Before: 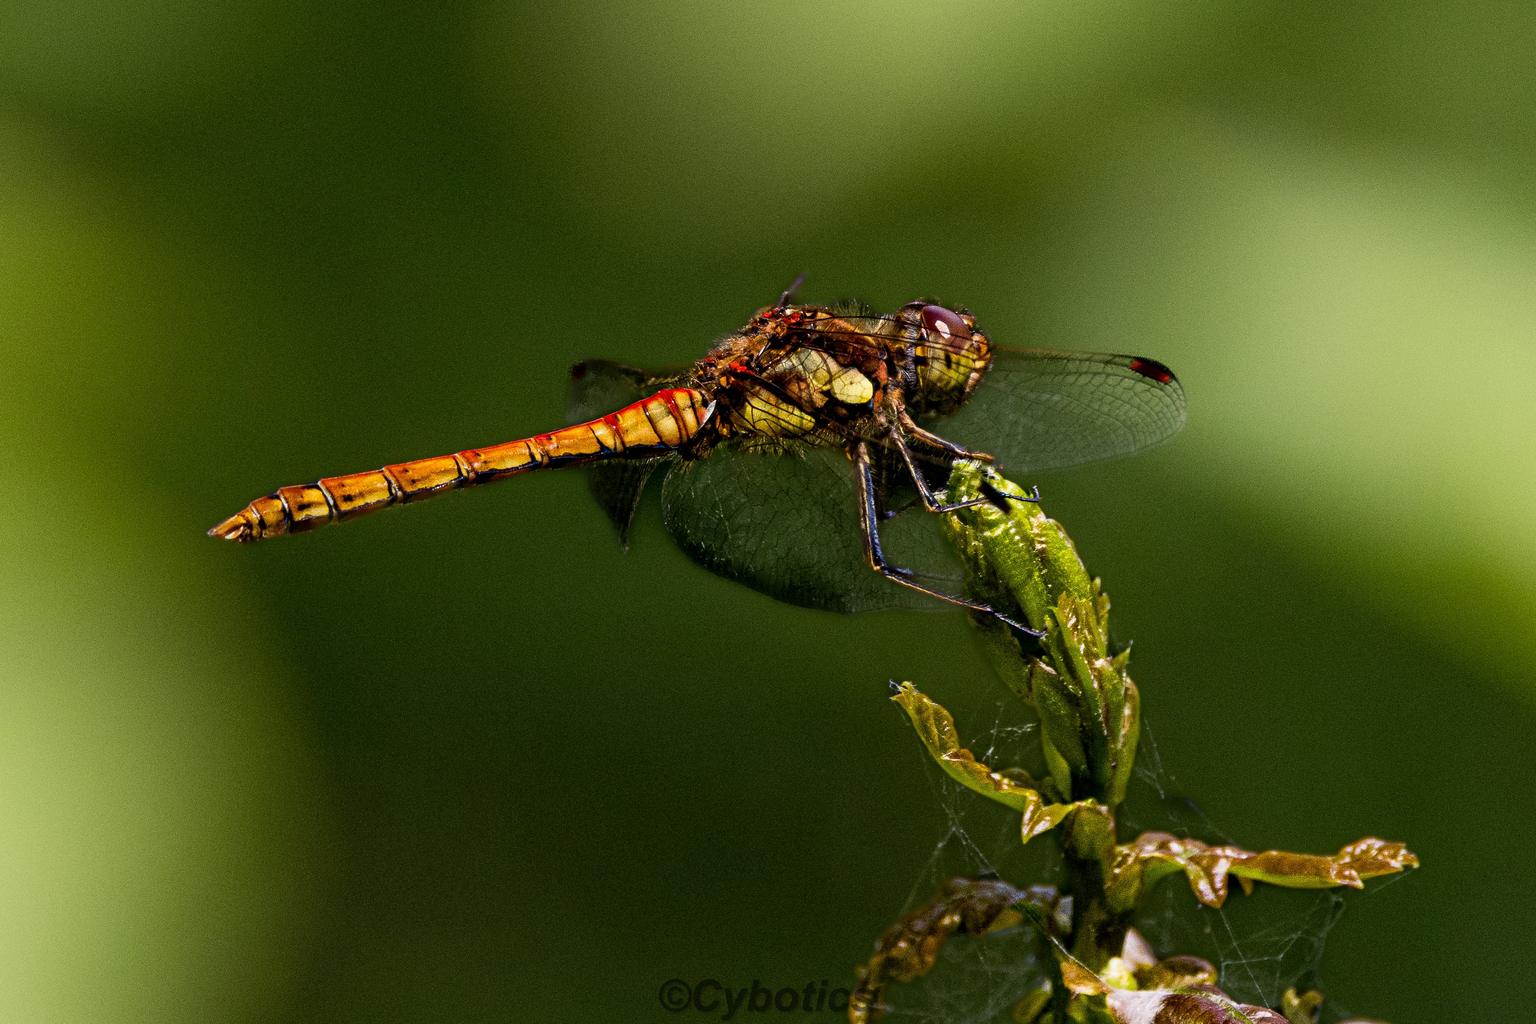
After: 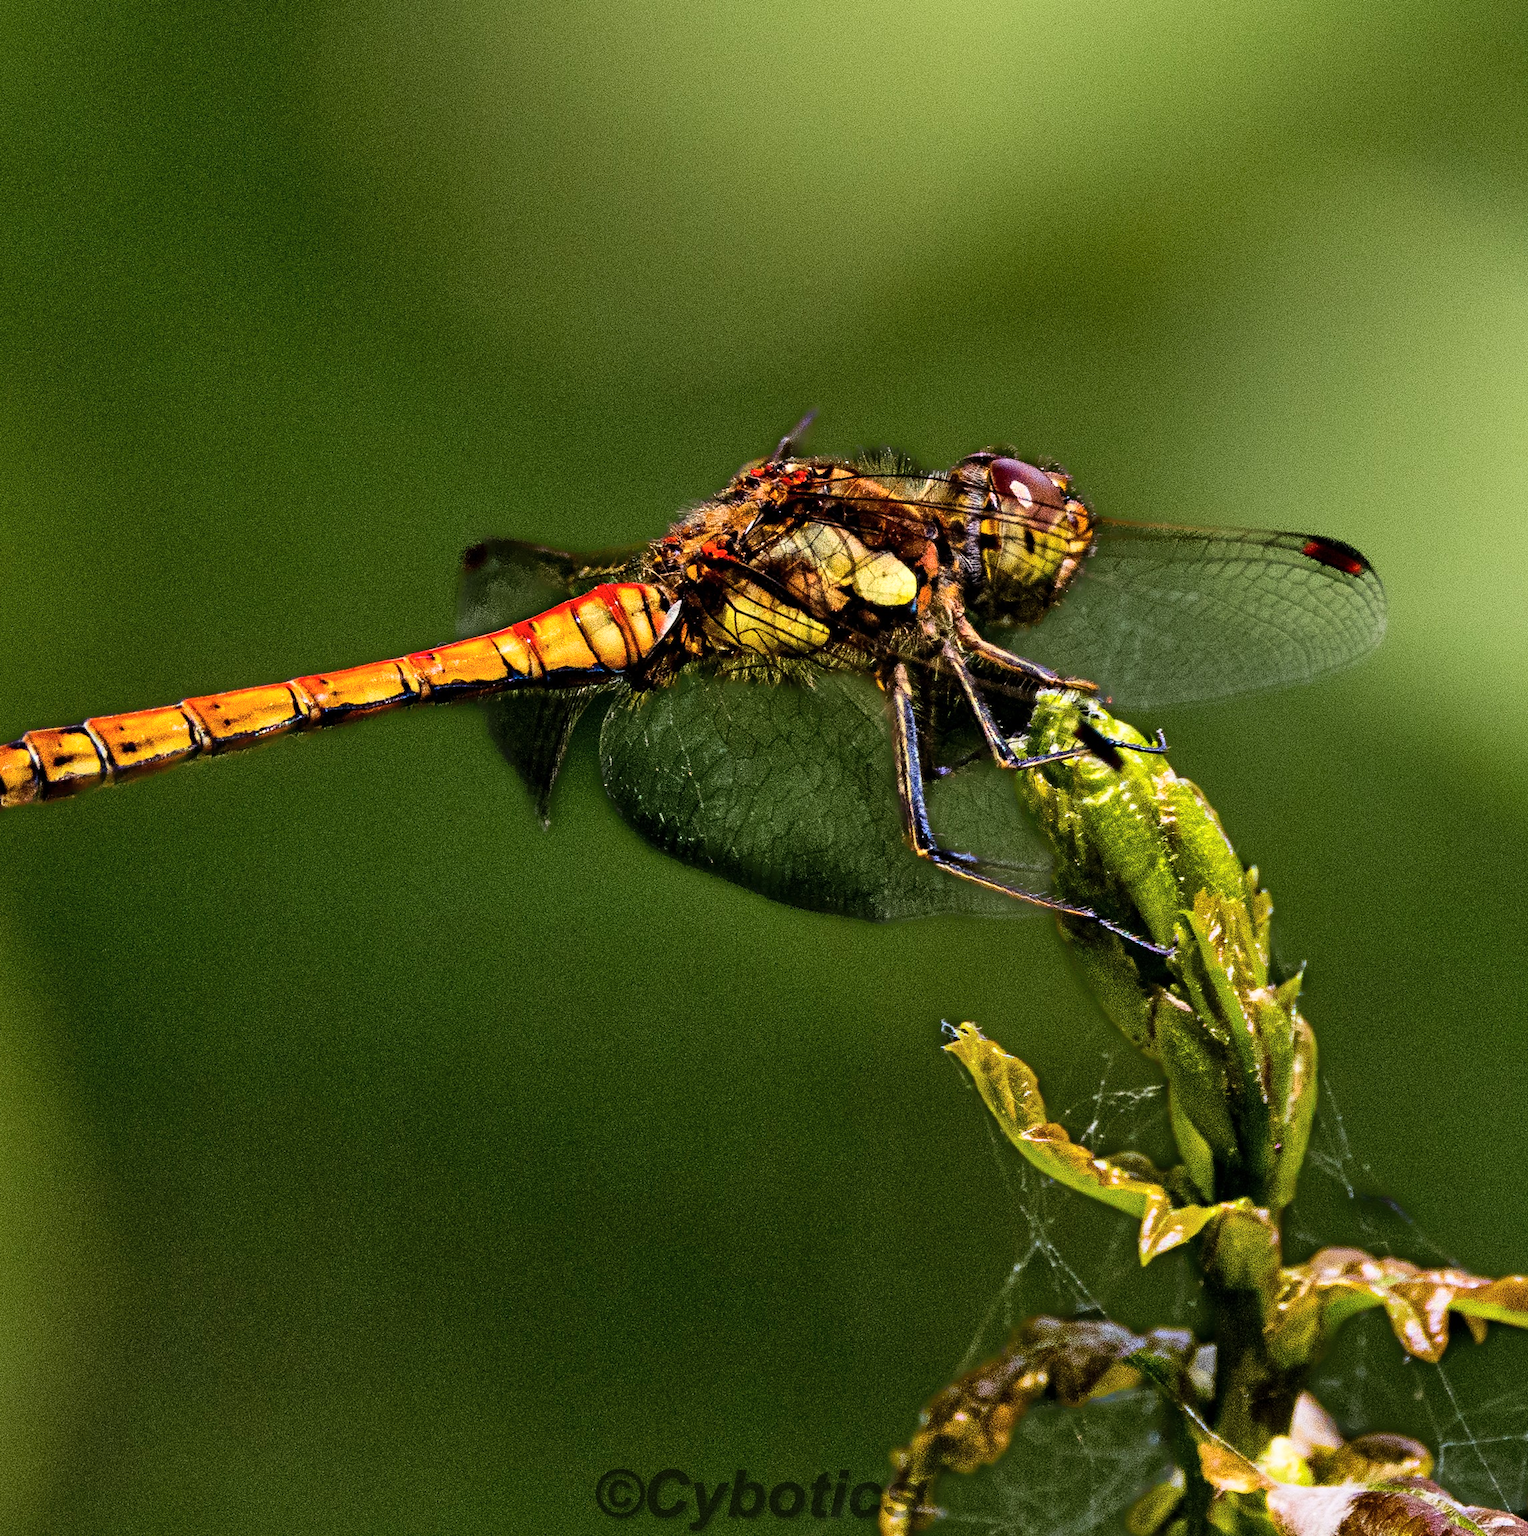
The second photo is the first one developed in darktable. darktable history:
shadows and highlights: radius 132.47, soften with gaussian
tone curve: curves: ch0 [(0, 0) (0.051, 0.047) (0.102, 0.099) (0.228, 0.262) (0.446, 0.527) (0.695, 0.778) (0.908, 0.946) (1, 1)]; ch1 [(0, 0) (0.339, 0.298) (0.402, 0.363) (0.453, 0.413) (0.485, 0.469) (0.494, 0.493) (0.504, 0.501) (0.525, 0.533) (0.563, 0.591) (0.597, 0.631) (1, 1)]; ch2 [(0, 0) (0.48, 0.48) (0.504, 0.5) (0.539, 0.554) (0.59, 0.628) (0.642, 0.682) (0.824, 0.815) (1, 1)]
crop: left 17.087%, right 16.526%
